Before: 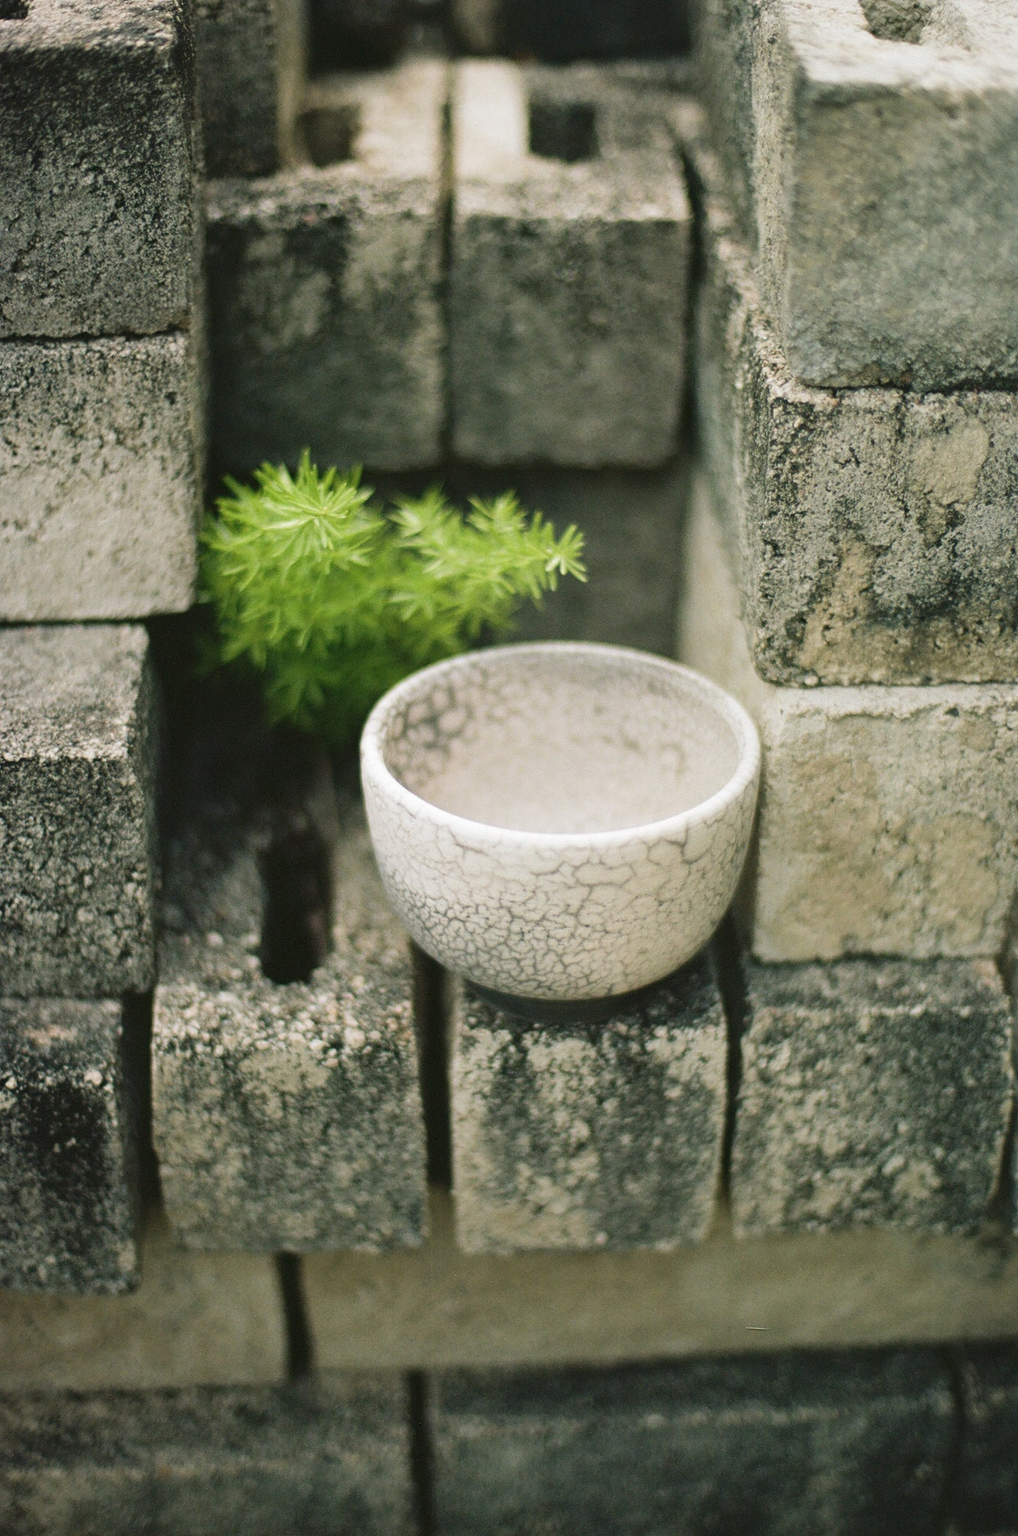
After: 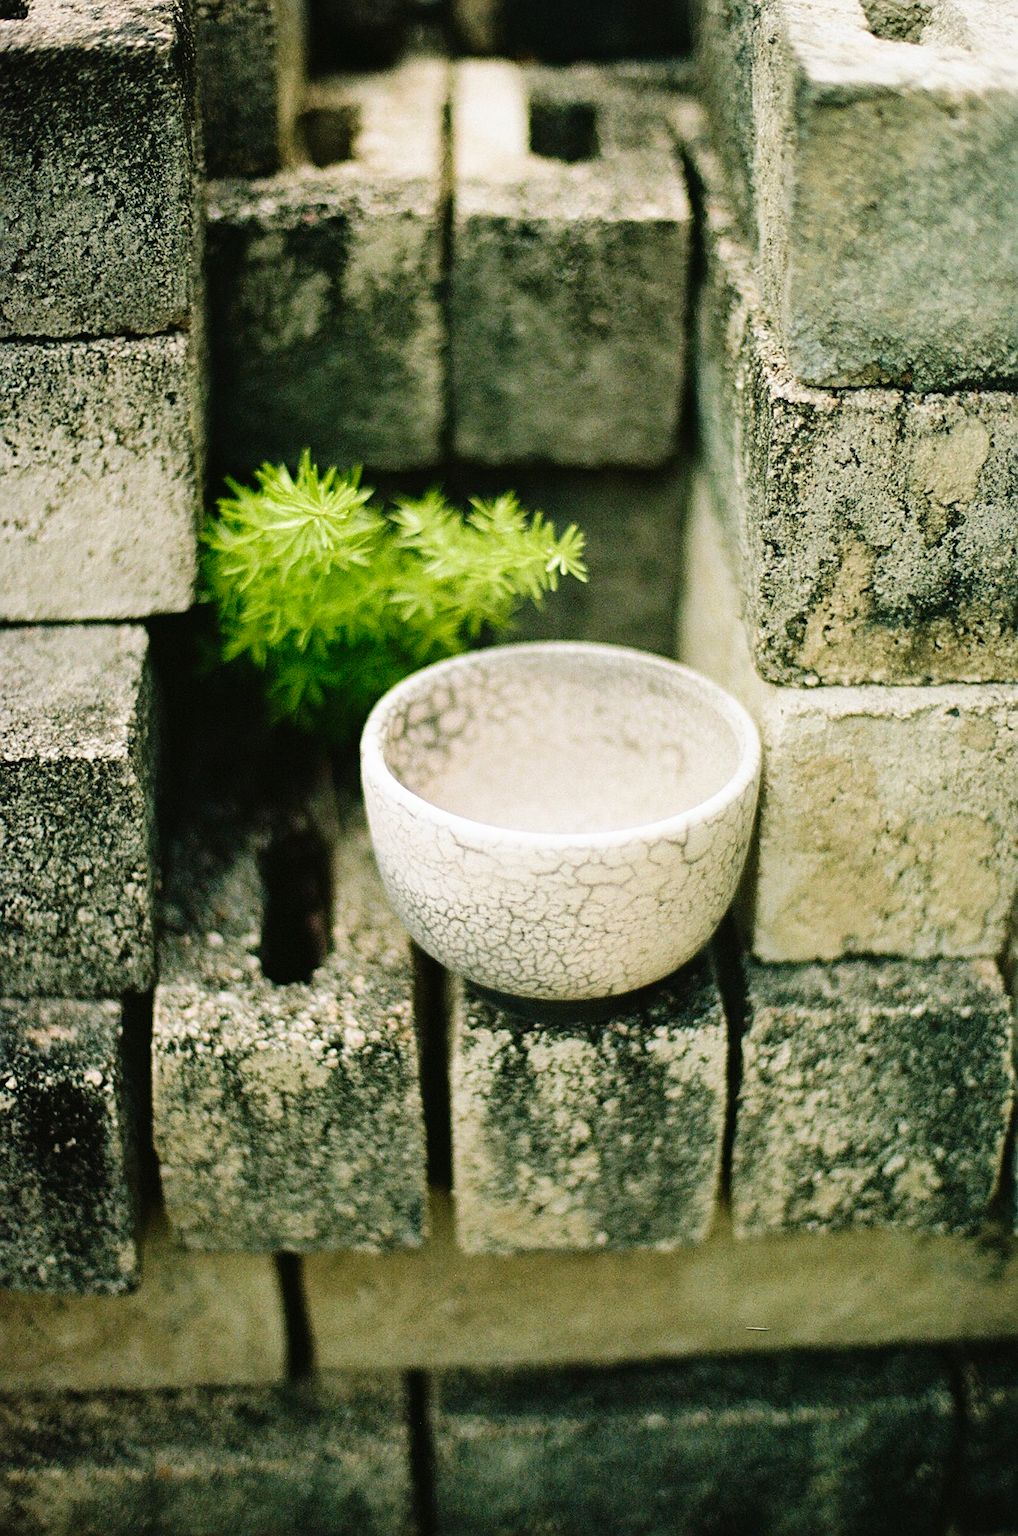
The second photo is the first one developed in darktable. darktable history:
white balance: emerald 1
tone curve: curves: ch0 [(0, 0) (0.003, 0.003) (0.011, 0.005) (0.025, 0.008) (0.044, 0.012) (0.069, 0.02) (0.1, 0.031) (0.136, 0.047) (0.177, 0.088) (0.224, 0.141) (0.277, 0.222) (0.335, 0.32) (0.399, 0.422) (0.468, 0.523) (0.543, 0.623) (0.623, 0.716) (0.709, 0.796) (0.801, 0.88) (0.898, 0.958) (1, 1)], preserve colors none
sharpen: radius 2.167, amount 0.381, threshold 0
velvia: on, module defaults
